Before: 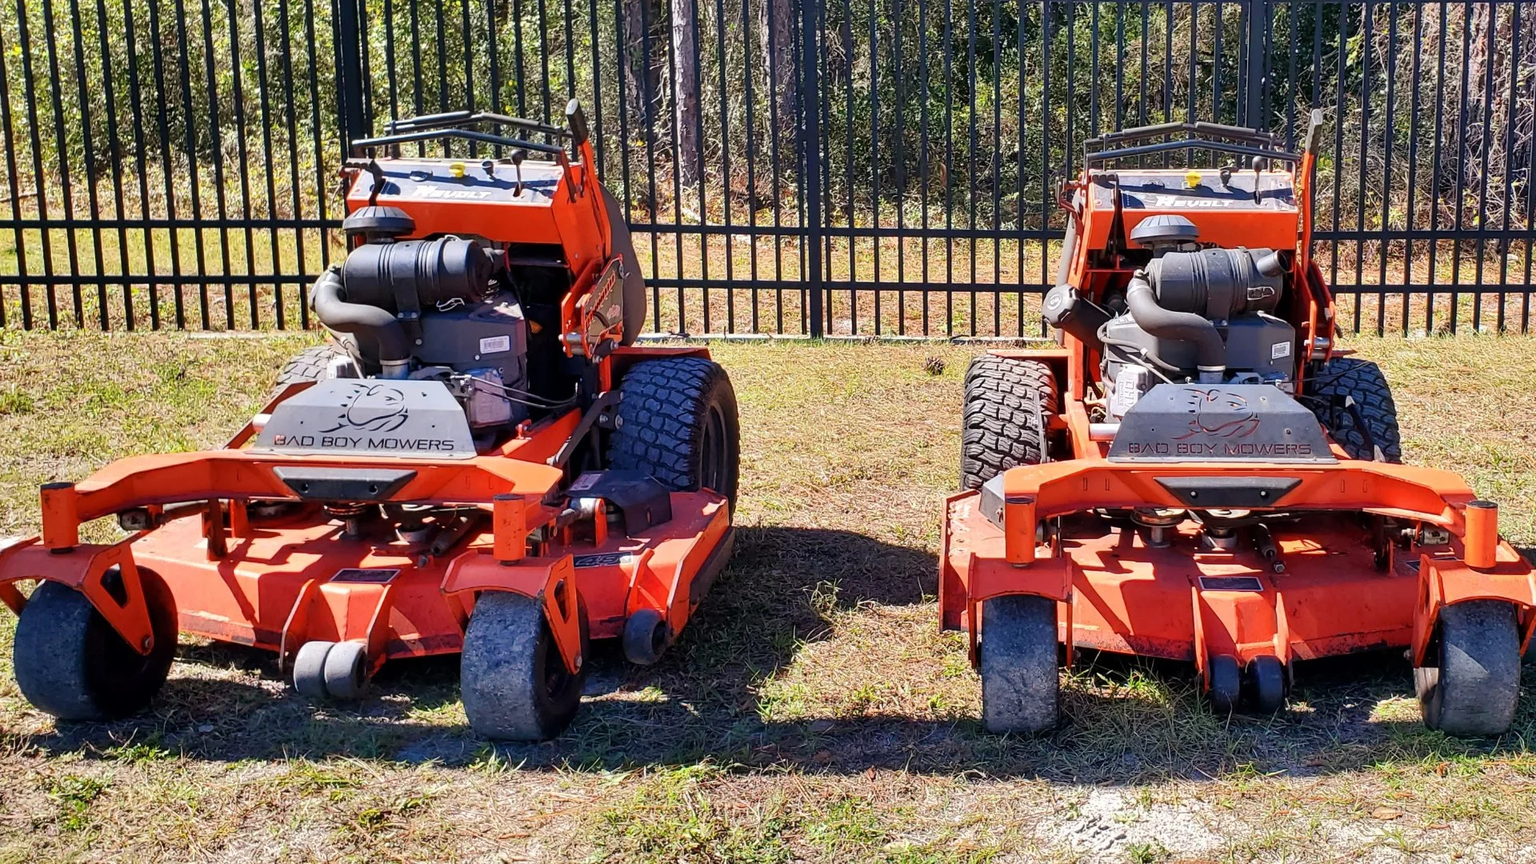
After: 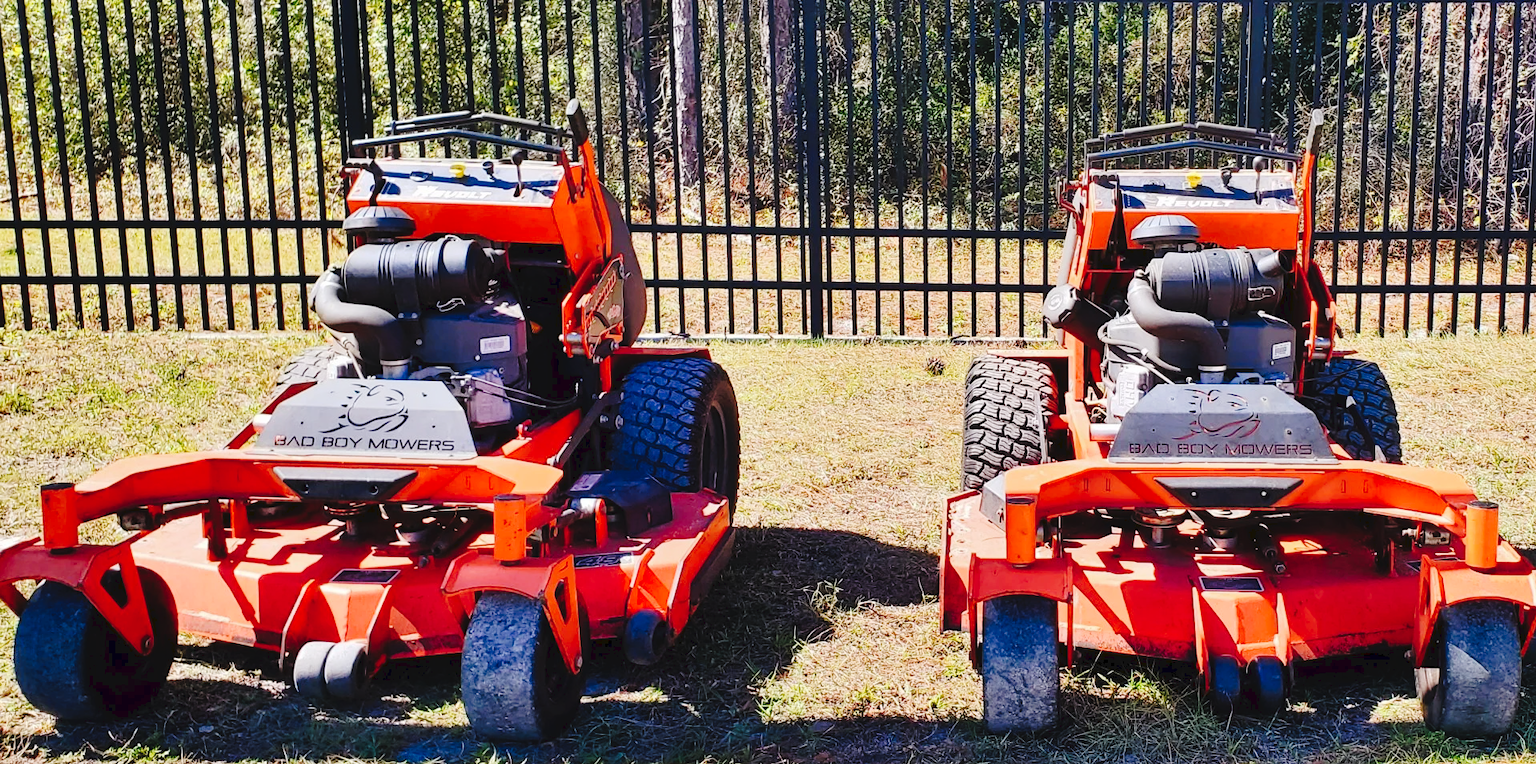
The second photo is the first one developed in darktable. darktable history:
tone curve: curves: ch0 [(0, 0) (0.003, 0.049) (0.011, 0.052) (0.025, 0.057) (0.044, 0.069) (0.069, 0.076) (0.1, 0.09) (0.136, 0.111) (0.177, 0.15) (0.224, 0.197) (0.277, 0.267) (0.335, 0.366) (0.399, 0.477) (0.468, 0.561) (0.543, 0.651) (0.623, 0.733) (0.709, 0.804) (0.801, 0.869) (0.898, 0.924) (1, 1)], preserve colors none
crop and rotate: top 0%, bottom 11.49%
